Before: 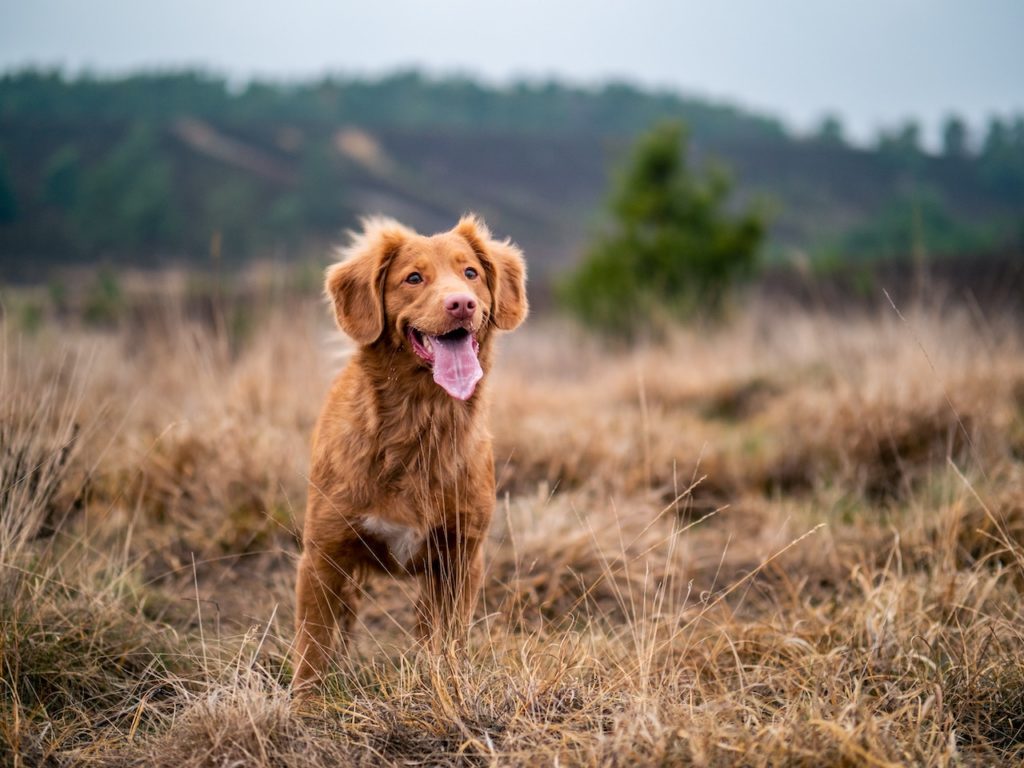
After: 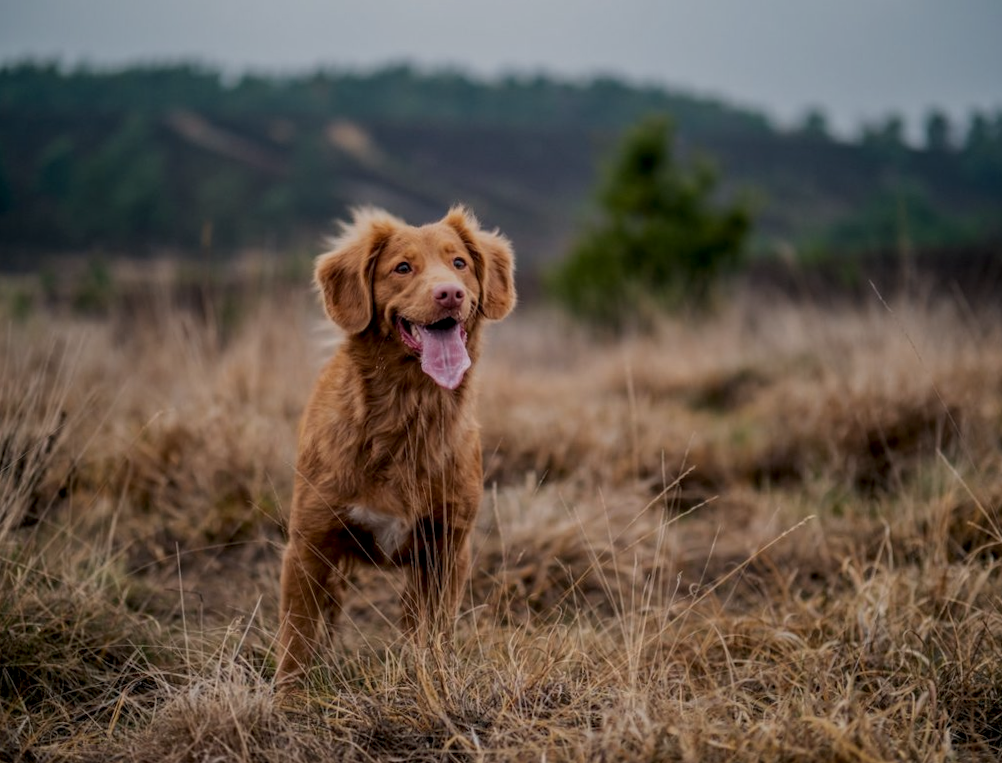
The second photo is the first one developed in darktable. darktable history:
local contrast: on, module defaults
white balance: emerald 1
exposure: exposure -1 EV, compensate highlight preservation false
rotate and perspective: rotation 0.226°, lens shift (vertical) -0.042, crop left 0.023, crop right 0.982, crop top 0.006, crop bottom 0.994
